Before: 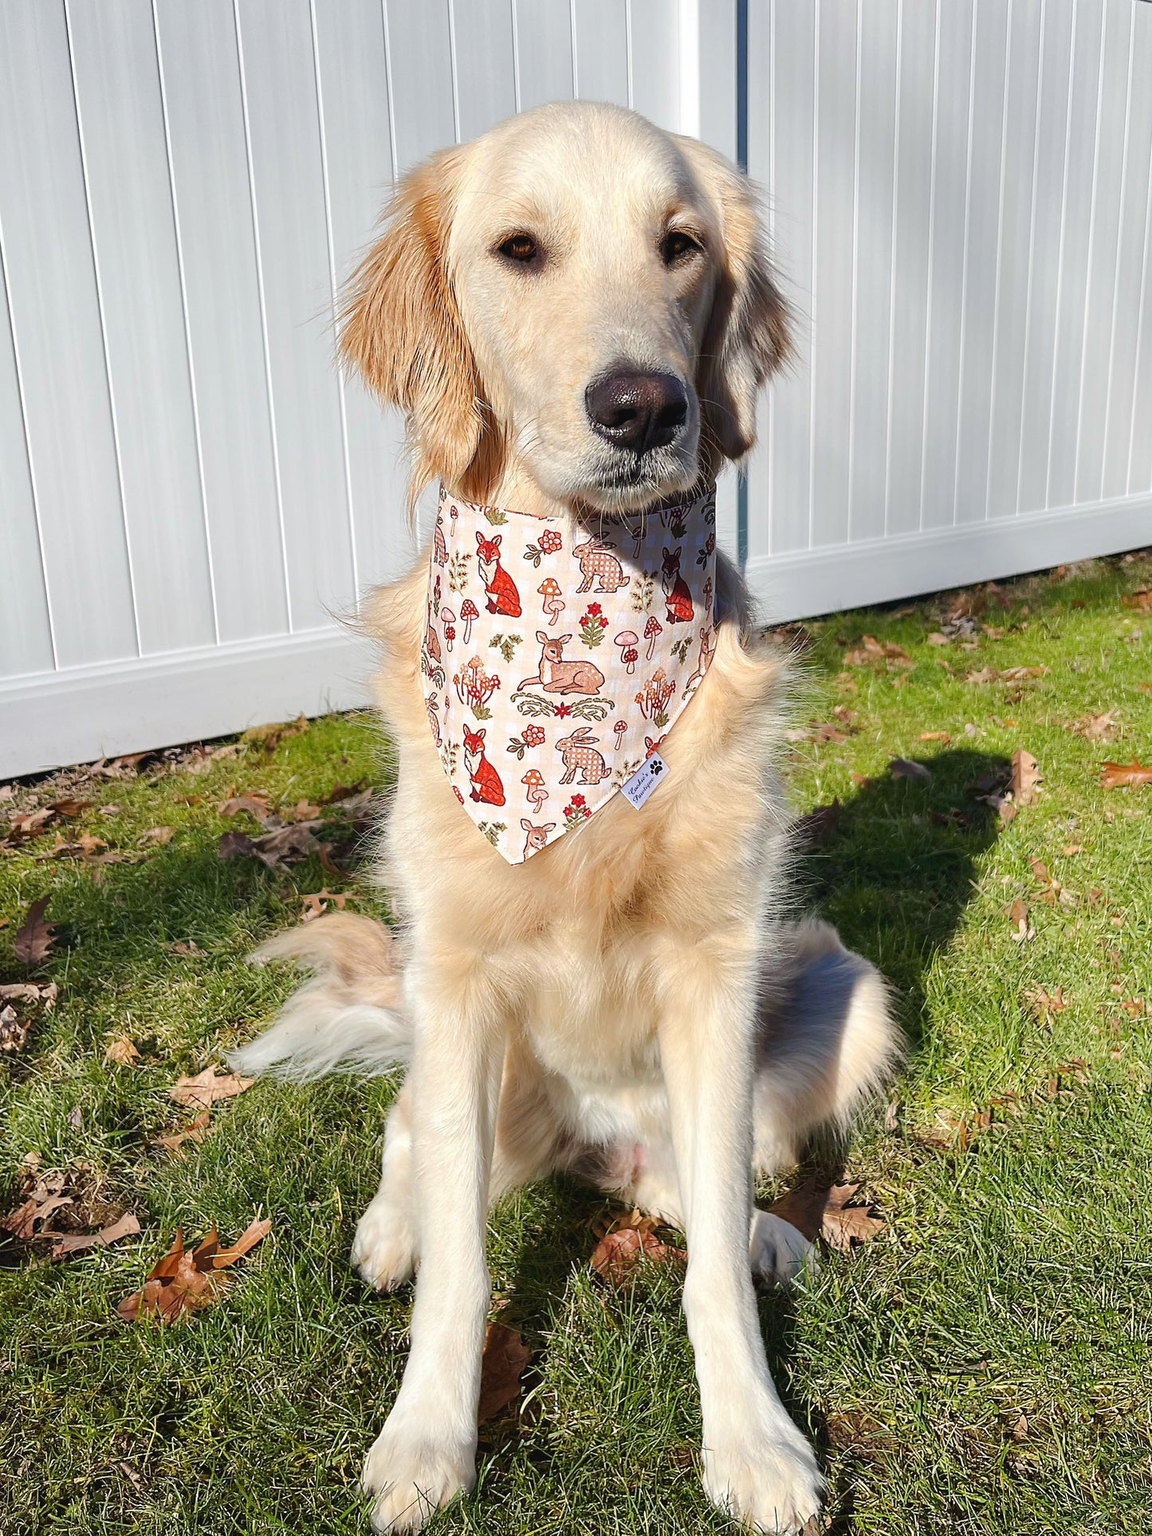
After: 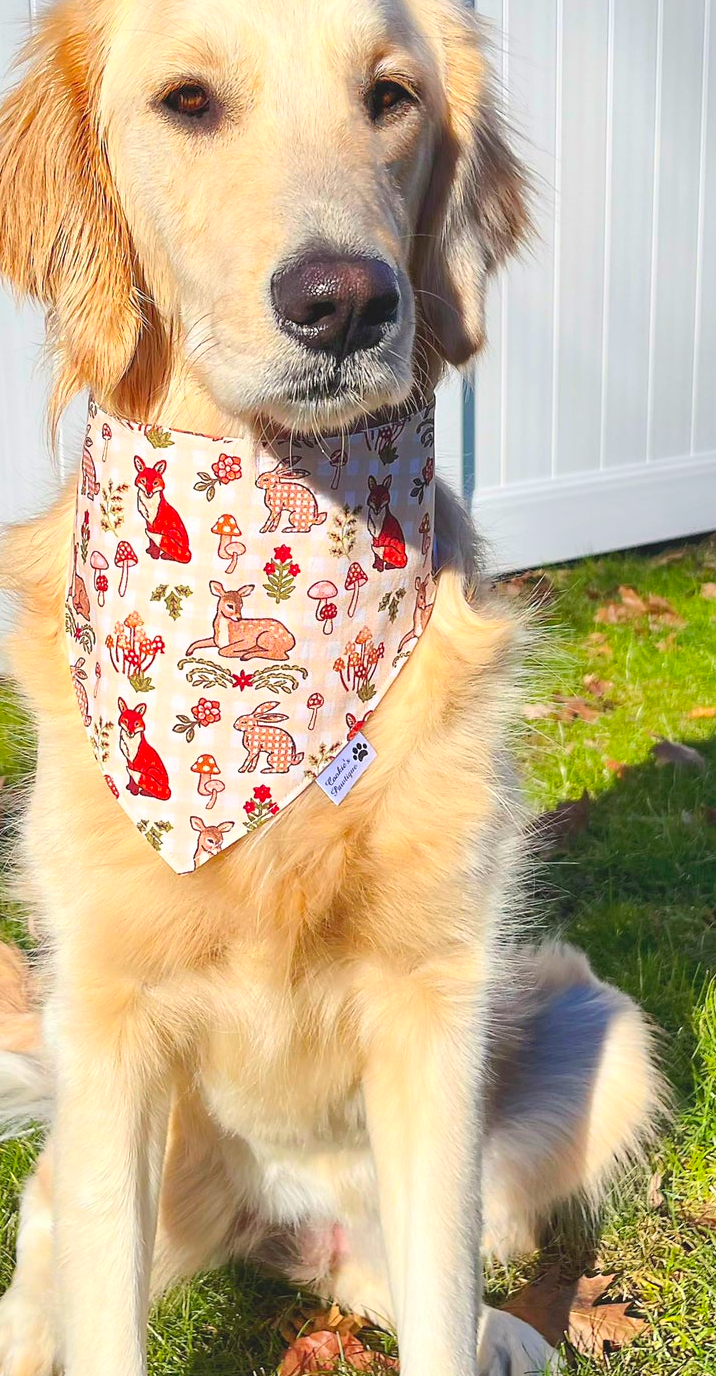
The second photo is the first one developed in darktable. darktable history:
contrast brightness saturation: contrast 0.24, brightness 0.26, saturation 0.39
shadows and highlights: on, module defaults
crop: left 32.075%, top 10.976%, right 18.355%, bottom 17.596%
